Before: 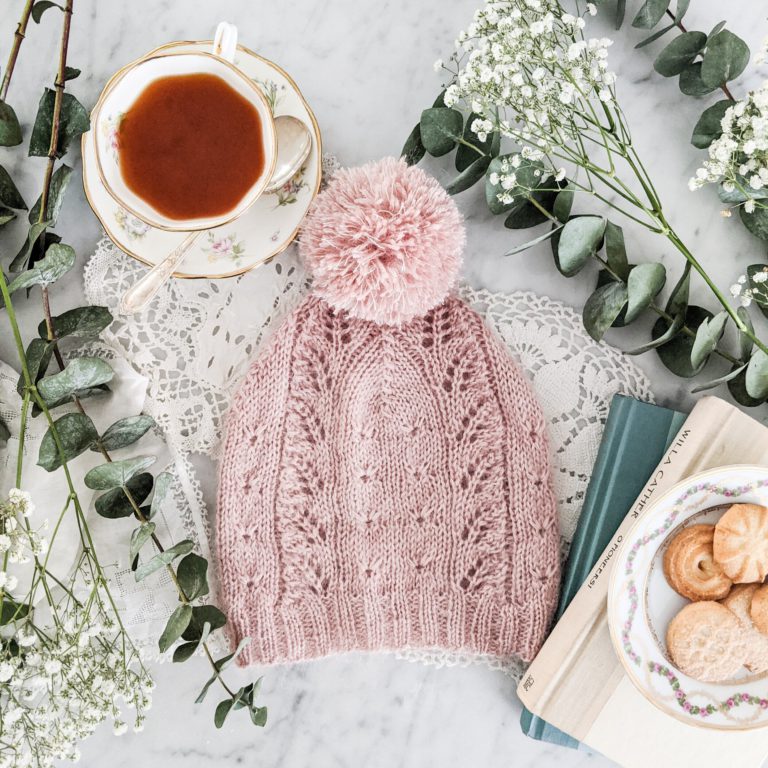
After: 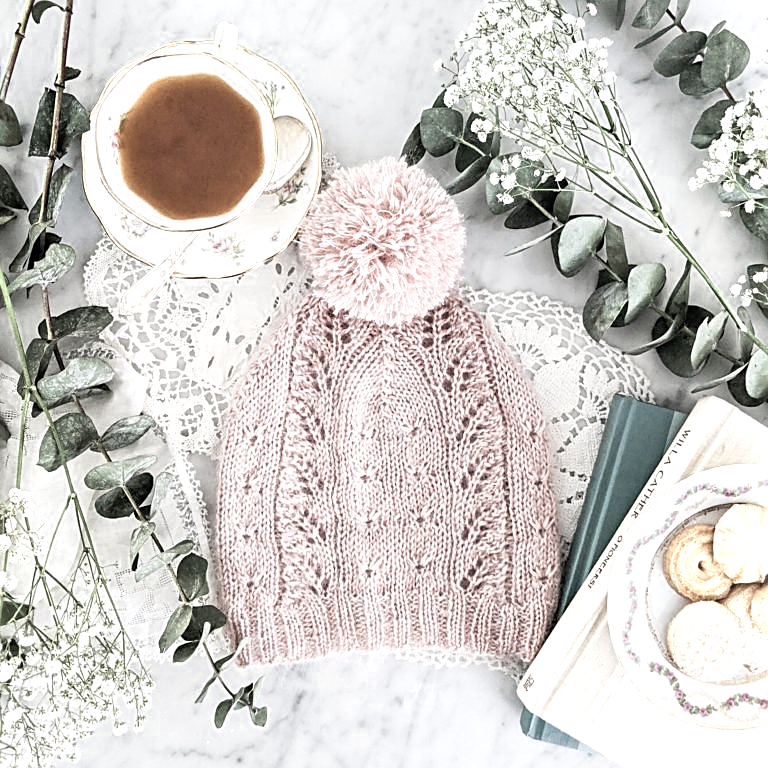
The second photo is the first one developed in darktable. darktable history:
sharpen: on, module defaults
color zones: curves: ch0 [(0.25, 0.667) (0.758, 0.368)]; ch1 [(0.215, 0.245) (0.761, 0.373)]; ch2 [(0.247, 0.554) (0.761, 0.436)]
exposure: exposure 0.377 EV, compensate highlight preservation false
